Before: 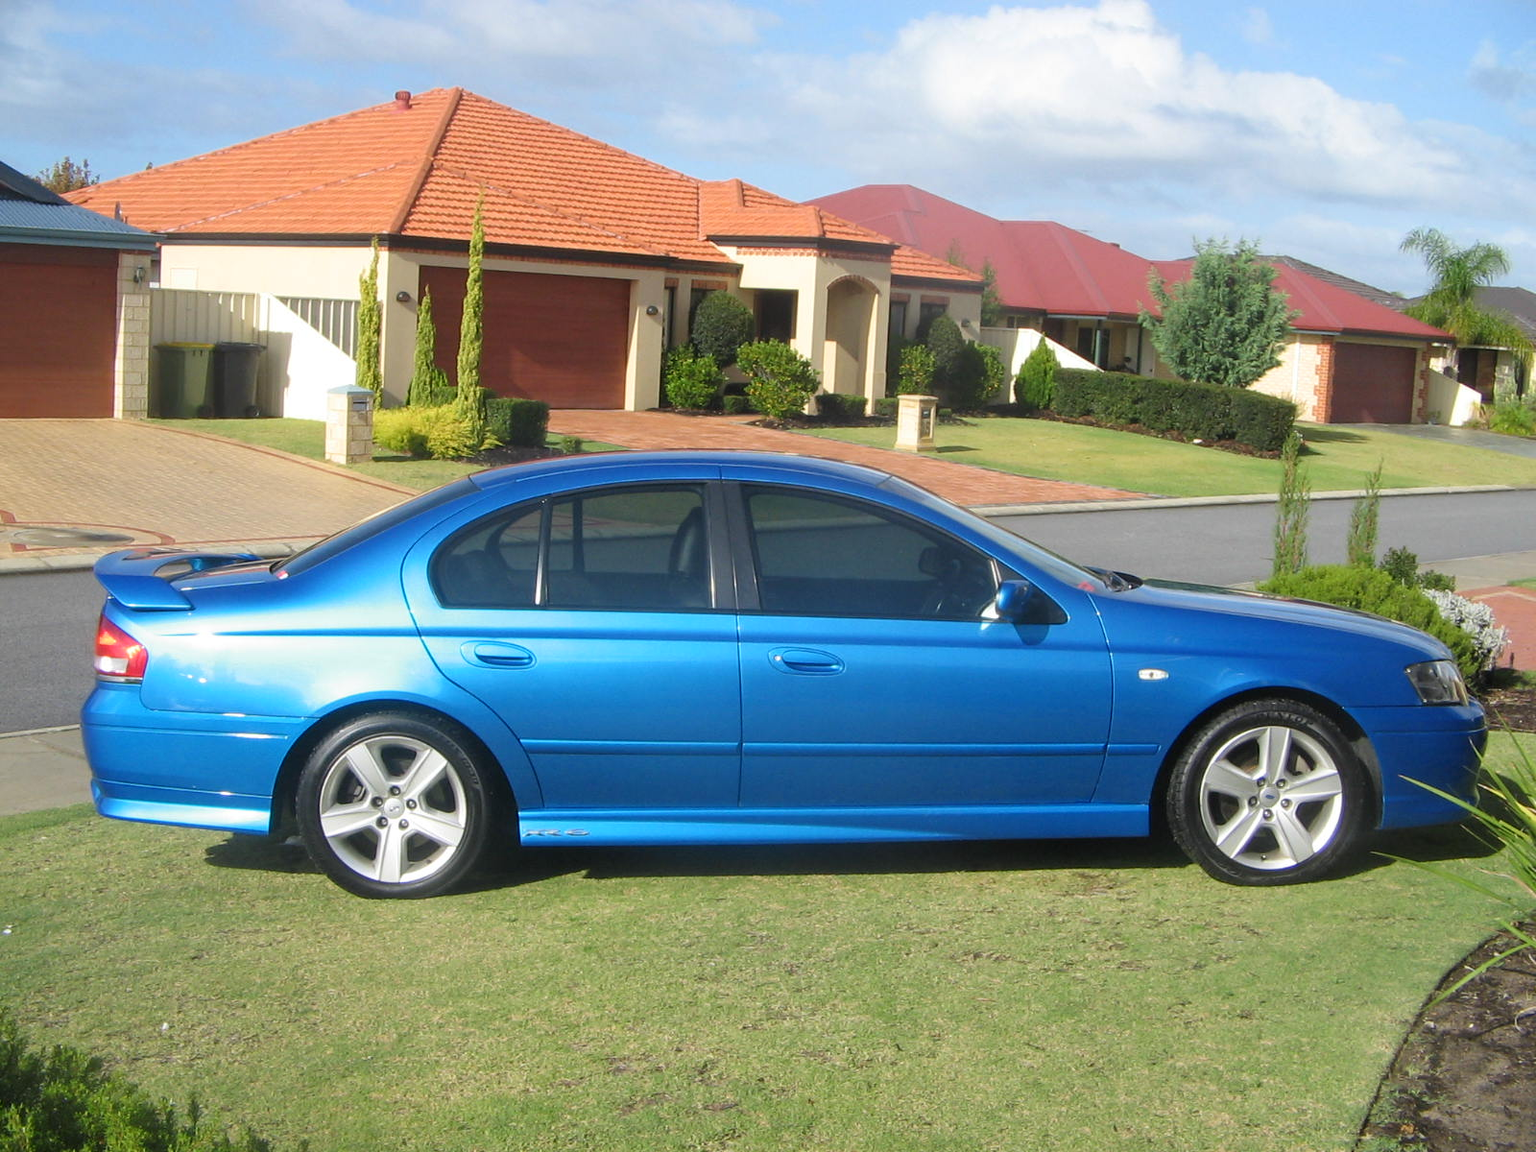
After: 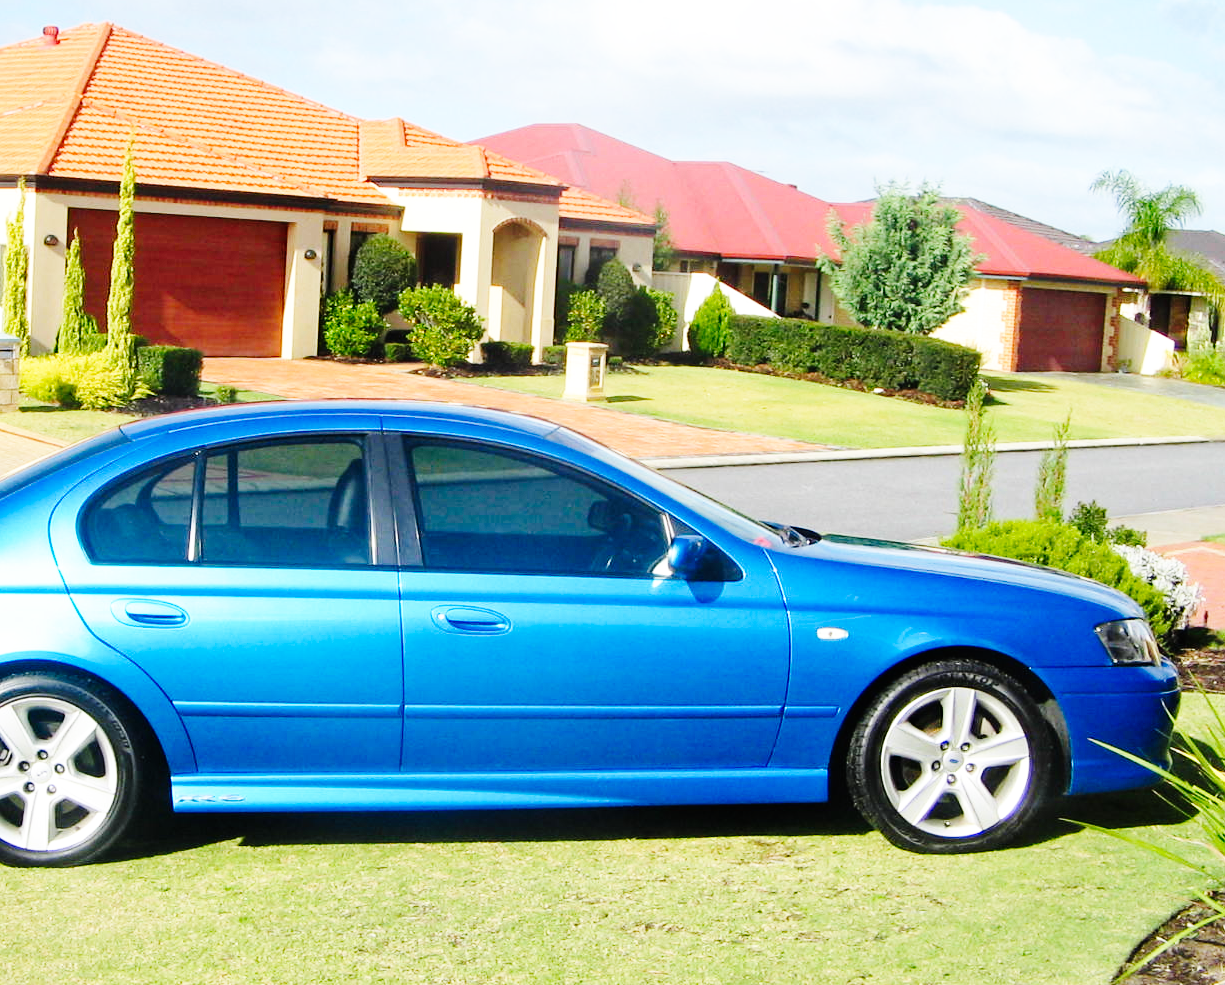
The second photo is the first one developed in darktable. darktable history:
base curve: curves: ch0 [(0, 0) (0, 0) (0.002, 0.001) (0.008, 0.003) (0.019, 0.011) (0.037, 0.037) (0.064, 0.11) (0.102, 0.232) (0.152, 0.379) (0.216, 0.524) (0.296, 0.665) (0.394, 0.789) (0.512, 0.881) (0.651, 0.945) (0.813, 0.986) (1, 1)], preserve colors none
haze removal: compatibility mode true, adaptive false
crop: left 23.095%, top 5.827%, bottom 11.854%
